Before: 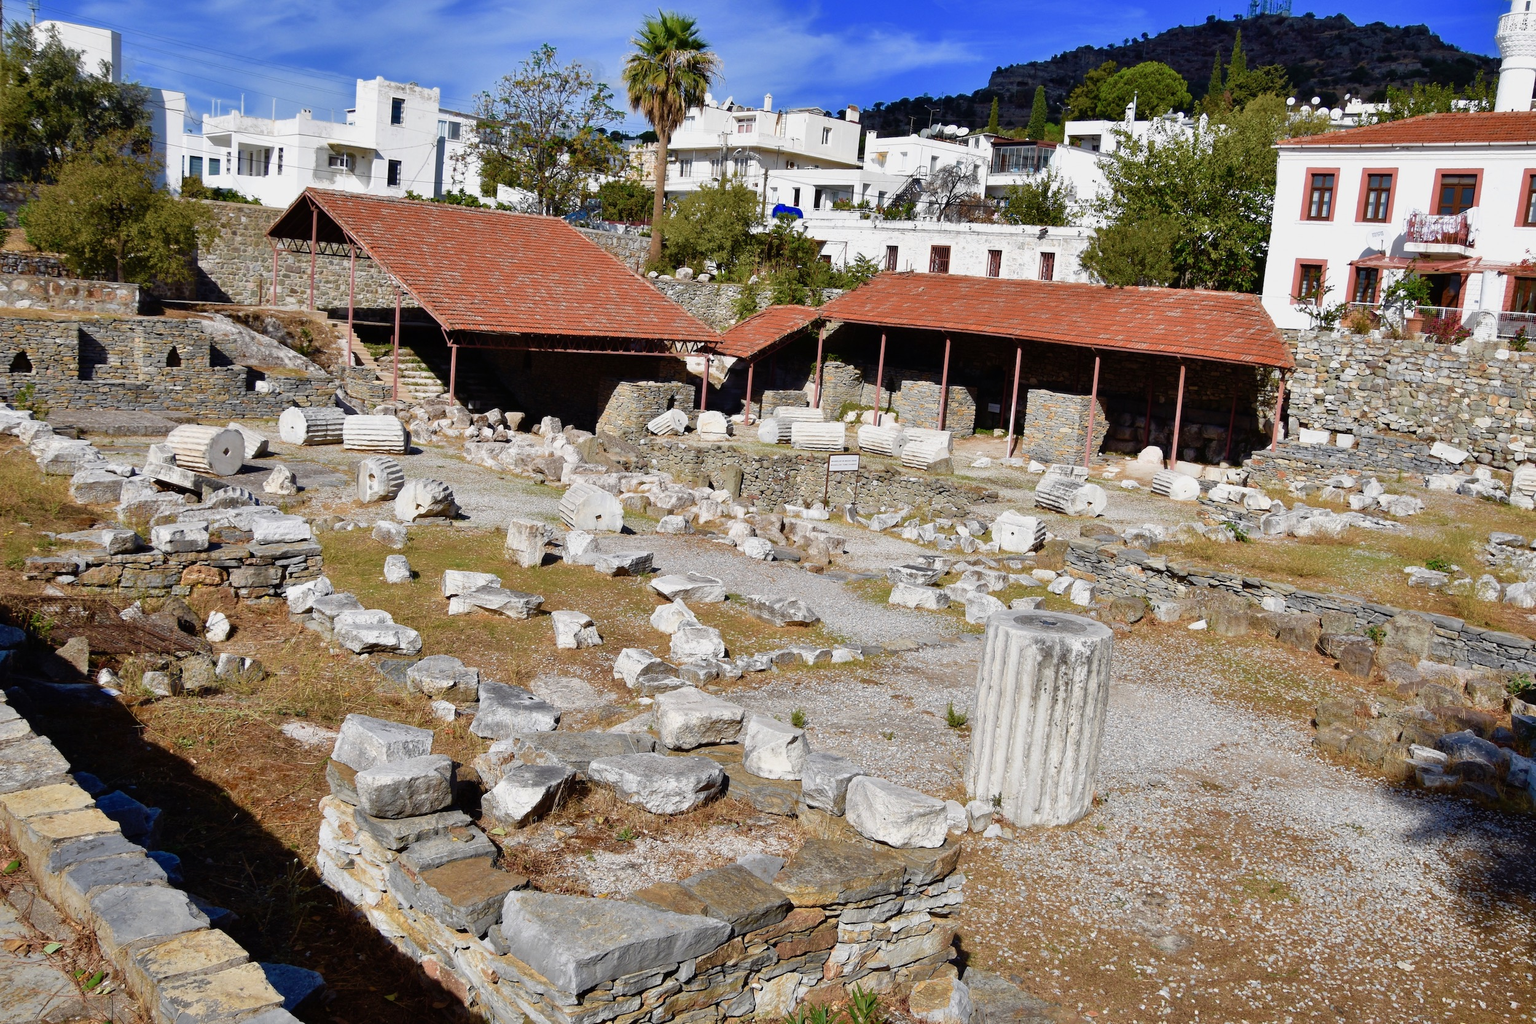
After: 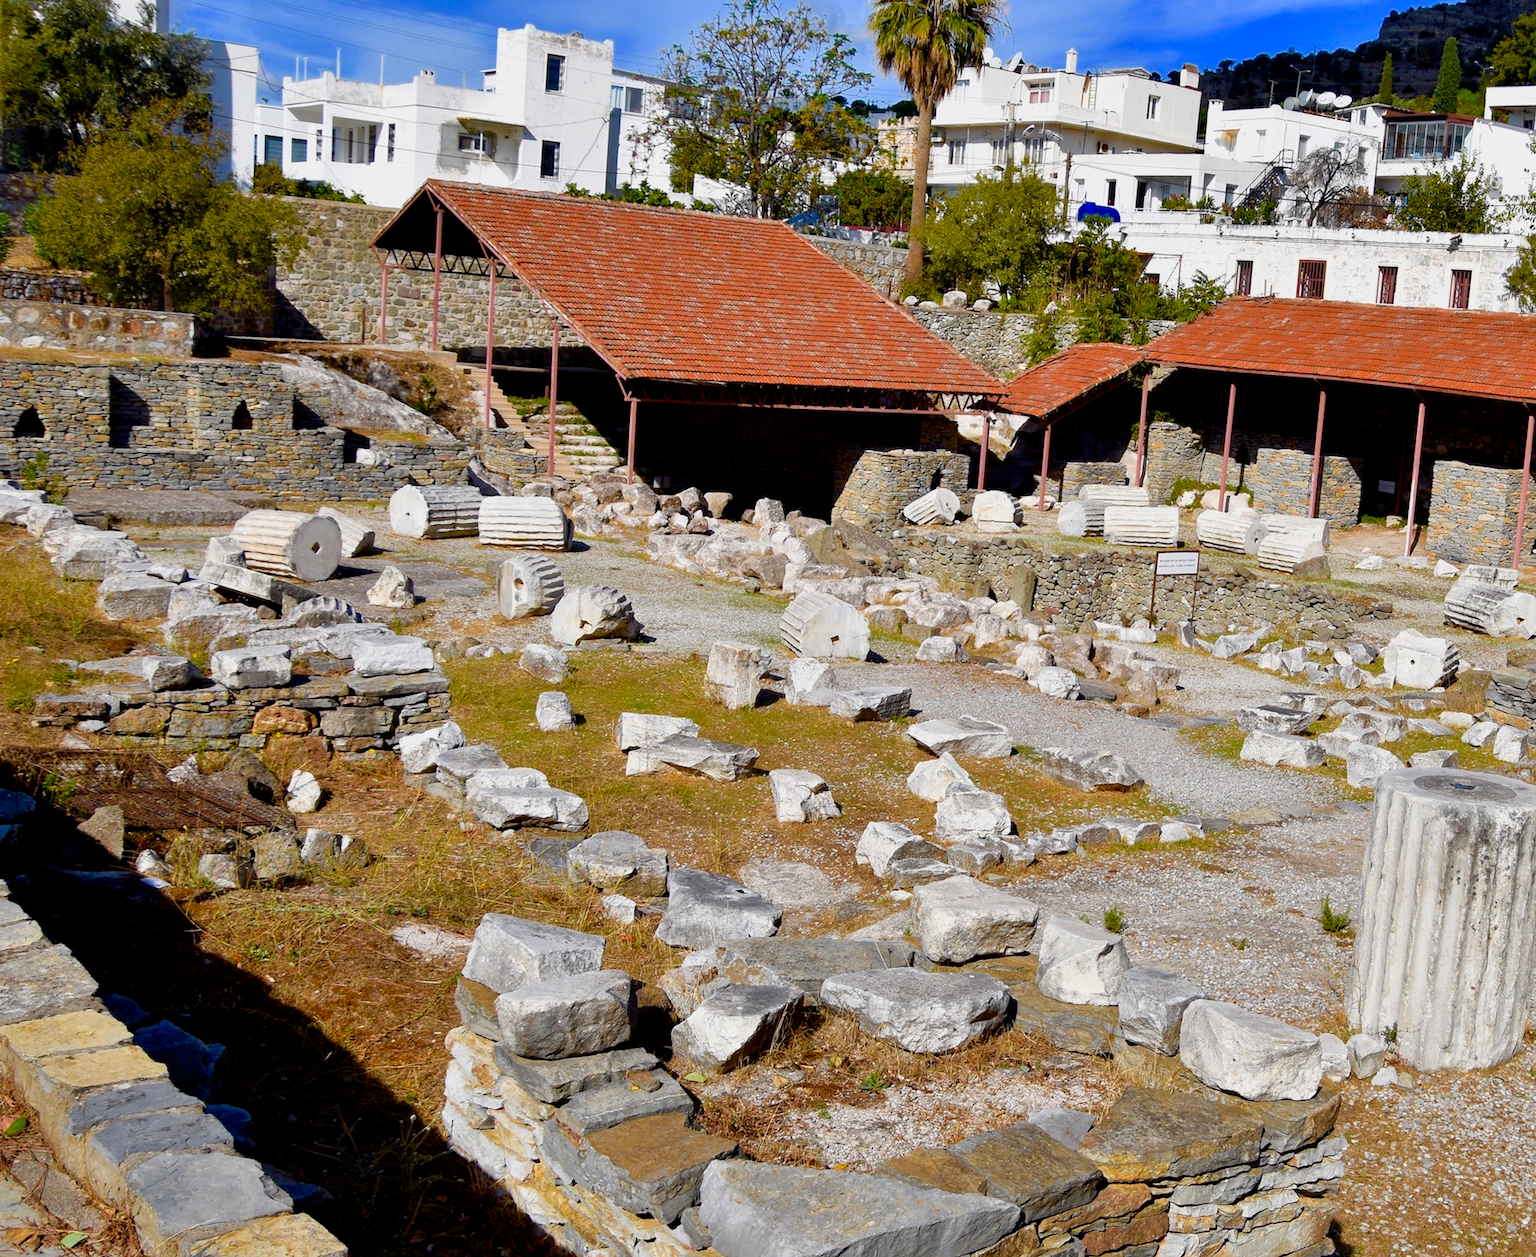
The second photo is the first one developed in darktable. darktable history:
color balance rgb: perceptual saturation grading › global saturation 20%, global vibrance 20%
crop: top 5.803%, right 27.864%, bottom 5.804%
